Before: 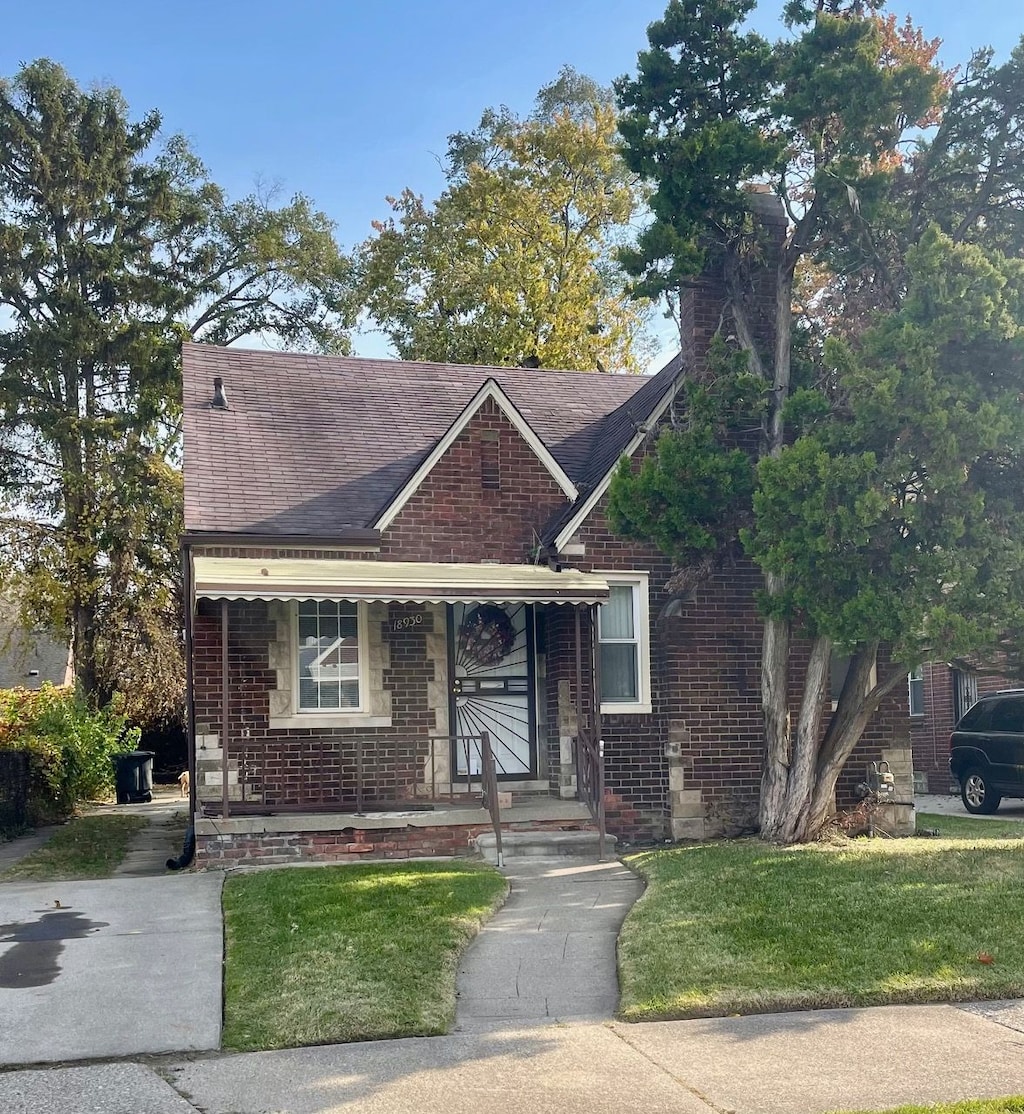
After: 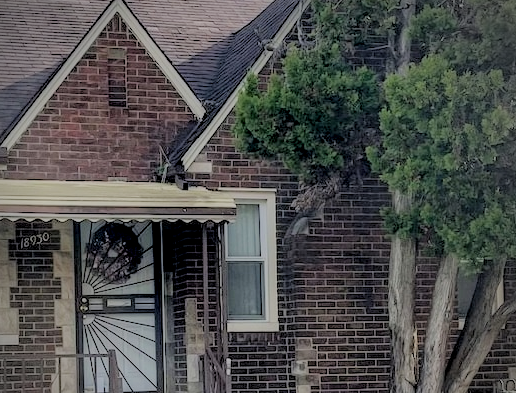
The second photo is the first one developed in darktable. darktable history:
crop: left 36.429%, top 34.37%, right 13.083%, bottom 30.339%
tone equalizer: -8 EV -0.422 EV, -7 EV -0.392 EV, -6 EV -0.312 EV, -5 EV -0.223 EV, -3 EV 0.209 EV, -2 EV 0.33 EV, -1 EV 0.413 EV, +0 EV 0.443 EV, mask exposure compensation -0.499 EV
filmic rgb: black relative exposure -4.46 EV, white relative exposure 6.55 EV, threshold 5.96 EV, hardness 1.91, contrast 0.51, color science v6 (2022), enable highlight reconstruction true
exposure: black level correction 0.001, exposure -0.203 EV, compensate exposure bias true, compensate highlight preservation false
vignetting: center (-0.038, 0.147), unbound false
local contrast: detail 130%
